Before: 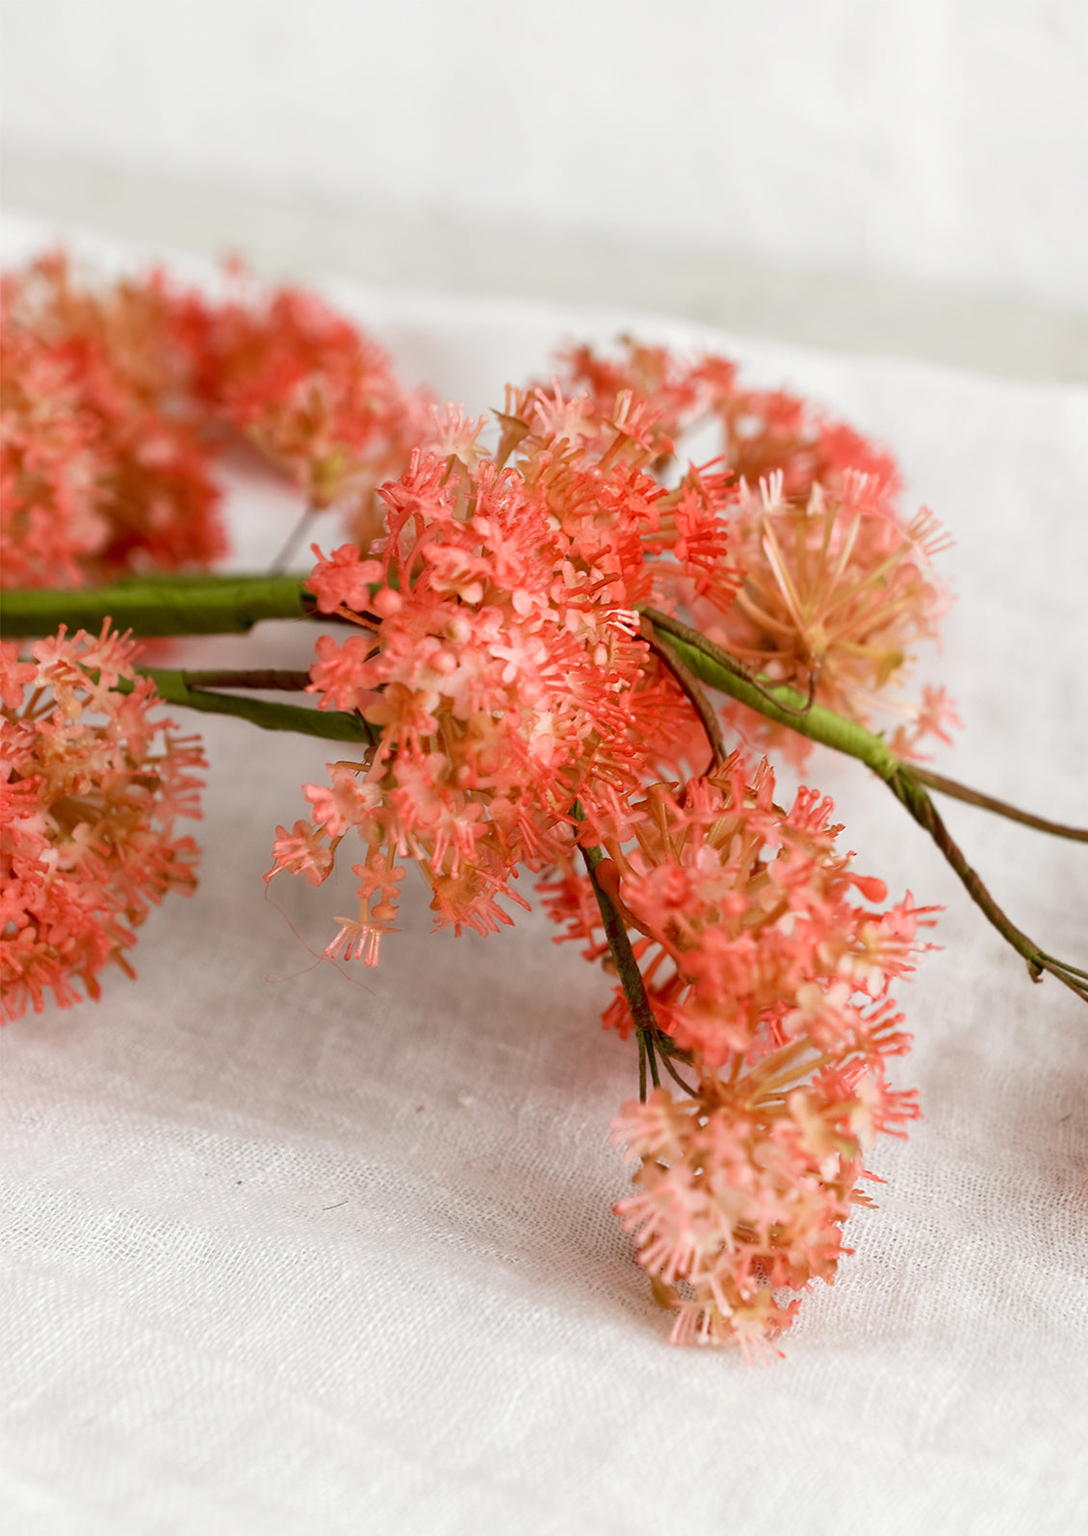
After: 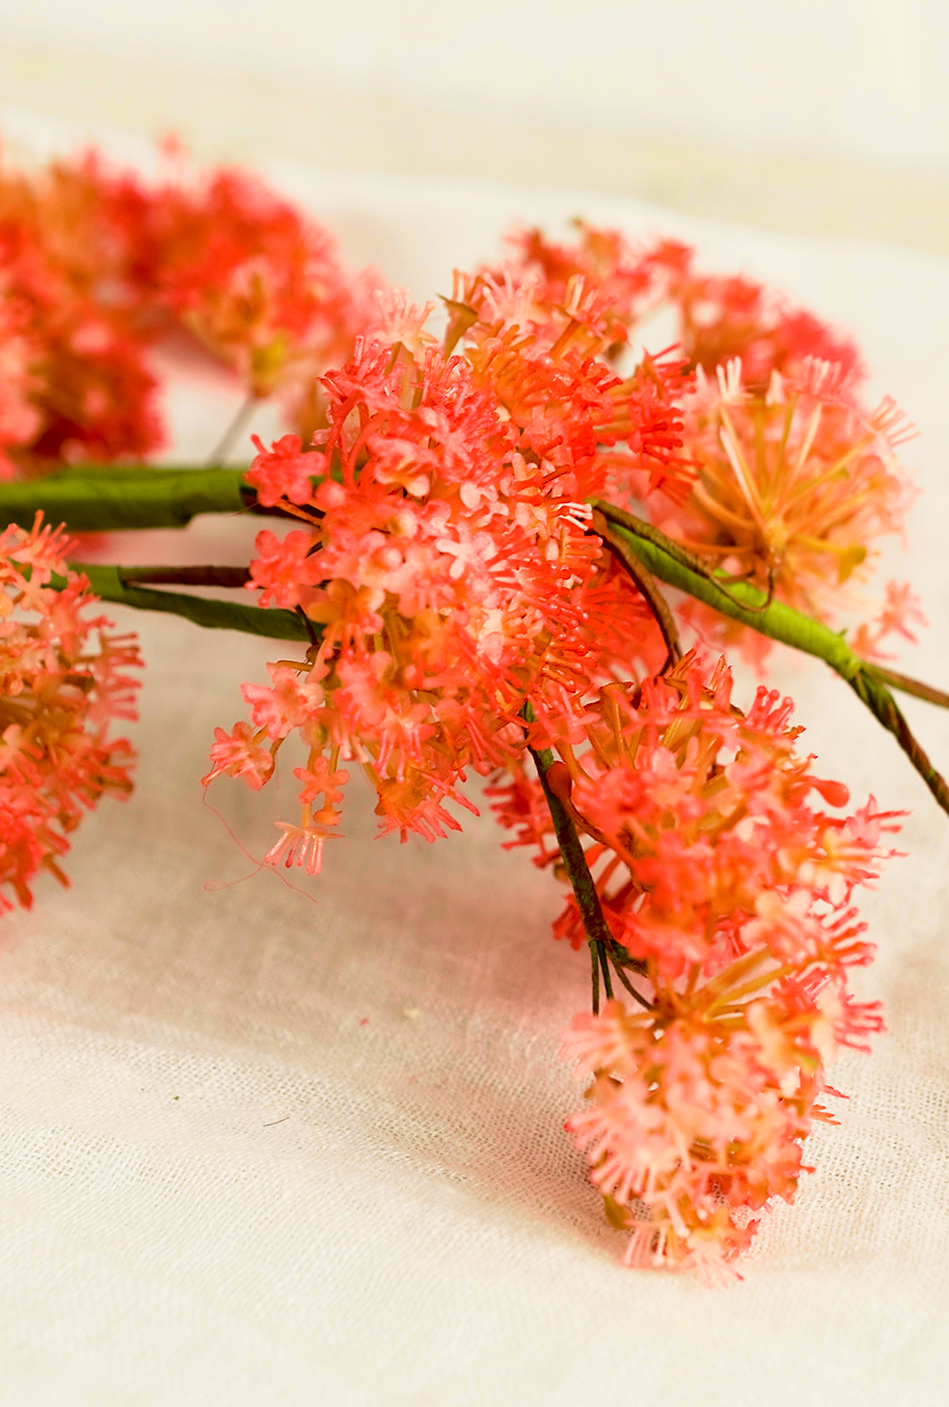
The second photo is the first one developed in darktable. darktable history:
velvia: on, module defaults
tone curve: curves: ch0 [(0, 0.021) (0.049, 0.044) (0.152, 0.14) (0.328, 0.377) (0.473, 0.543) (0.641, 0.705) (0.85, 0.894) (1, 0.969)]; ch1 [(0, 0) (0.302, 0.331) (0.427, 0.433) (0.472, 0.47) (0.502, 0.503) (0.527, 0.521) (0.564, 0.58) (0.614, 0.626) (0.677, 0.701) (0.859, 0.885) (1, 1)]; ch2 [(0, 0) (0.33, 0.301) (0.447, 0.44) (0.487, 0.496) (0.502, 0.516) (0.535, 0.563) (0.565, 0.593) (0.618, 0.628) (1, 1)], color space Lab, independent channels, preserve colors none
sharpen: amount 0.2
color balance rgb: perceptual saturation grading › global saturation 30%, global vibrance 20%
crop: left 6.446%, top 8.188%, right 9.538%, bottom 3.548%
